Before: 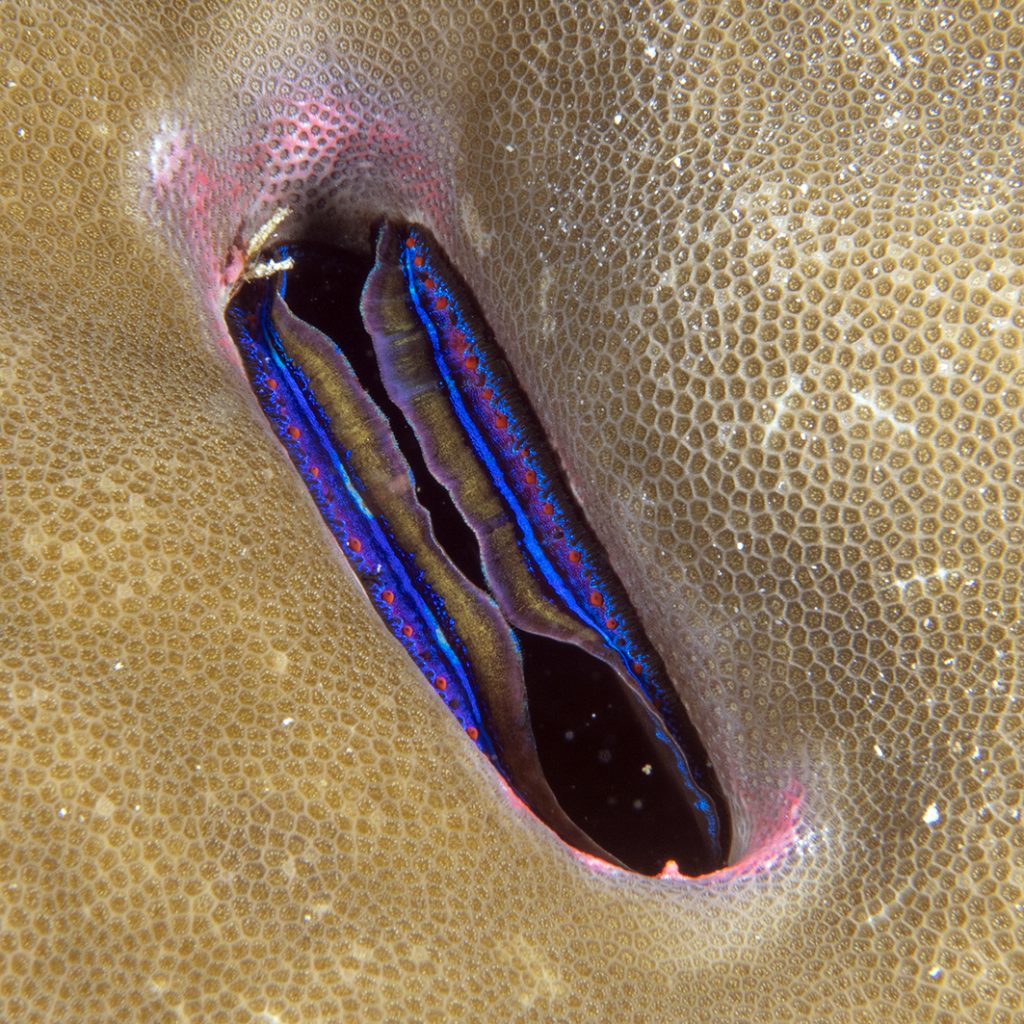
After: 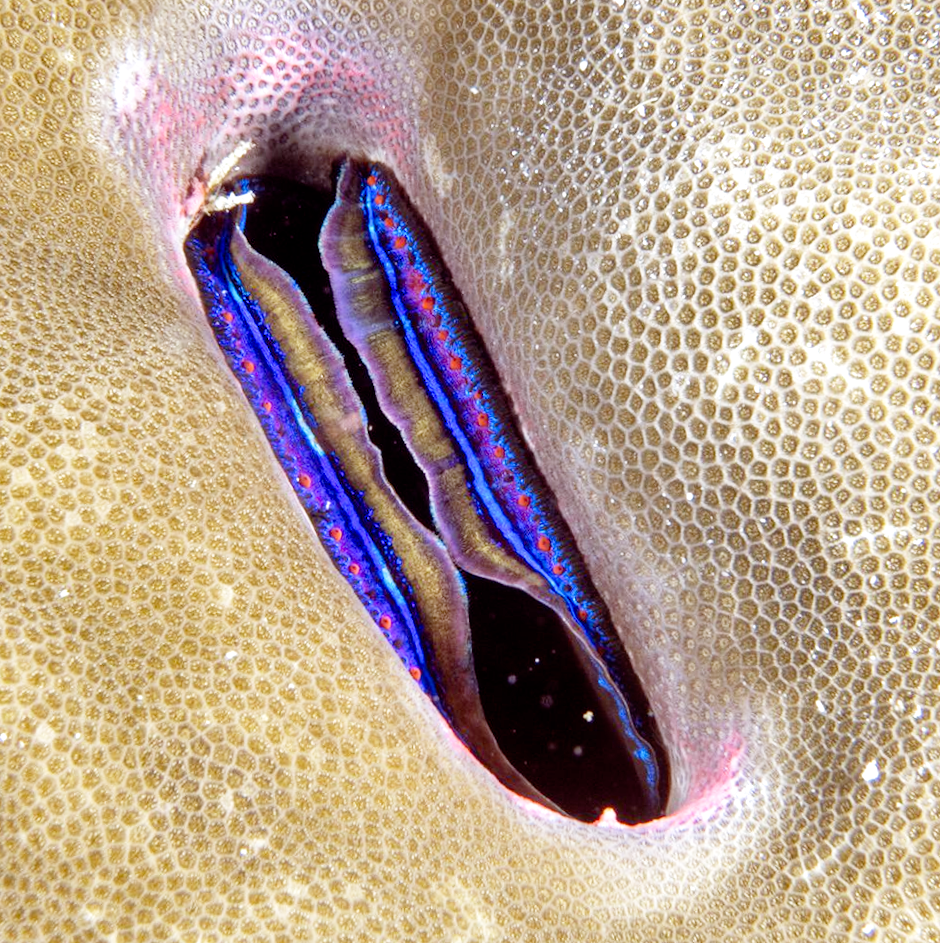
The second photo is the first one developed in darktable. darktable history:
color calibration: illuminant as shot in camera, x 0.358, y 0.373, temperature 4628.91 K
crop and rotate: angle -2.13°, left 3.142%, top 4.084%, right 1.658%, bottom 0.459%
exposure: black level correction 0, exposure 1.379 EV, compensate highlight preservation false
shadows and highlights: soften with gaussian
filmic rgb: black relative exposure -7.74 EV, white relative exposure 4.4 EV, hardness 3.76, latitude 49.92%, contrast 1.101, add noise in highlights 0.002, preserve chrominance no, color science v3 (2019), use custom middle-gray values true, contrast in highlights soft
